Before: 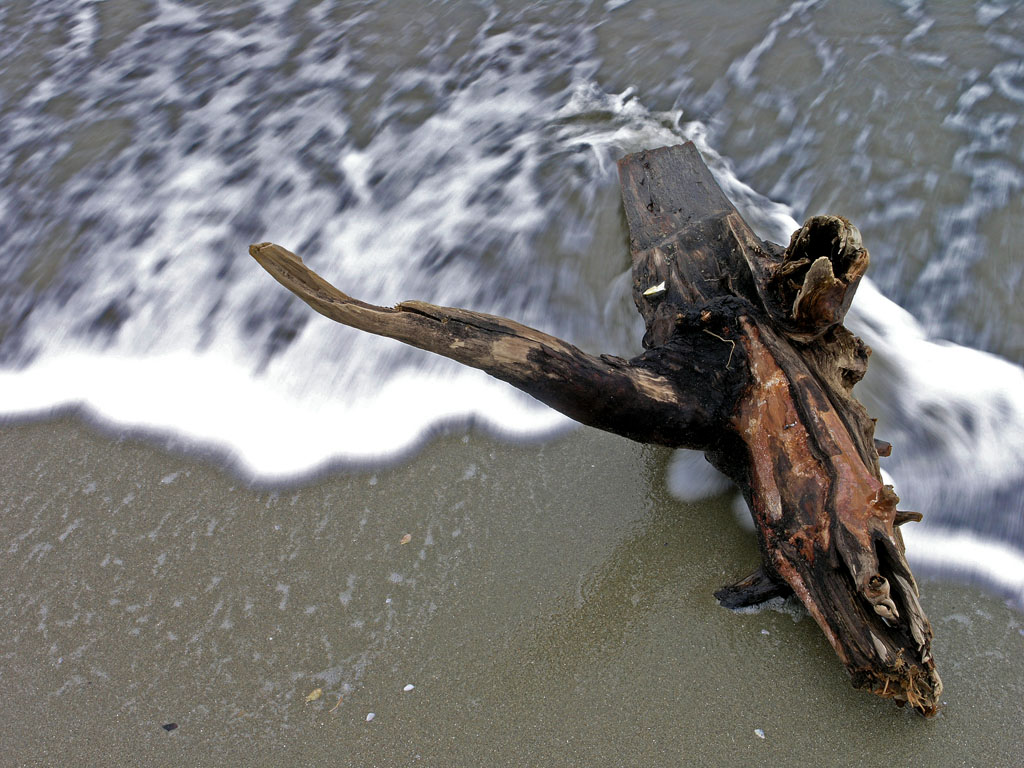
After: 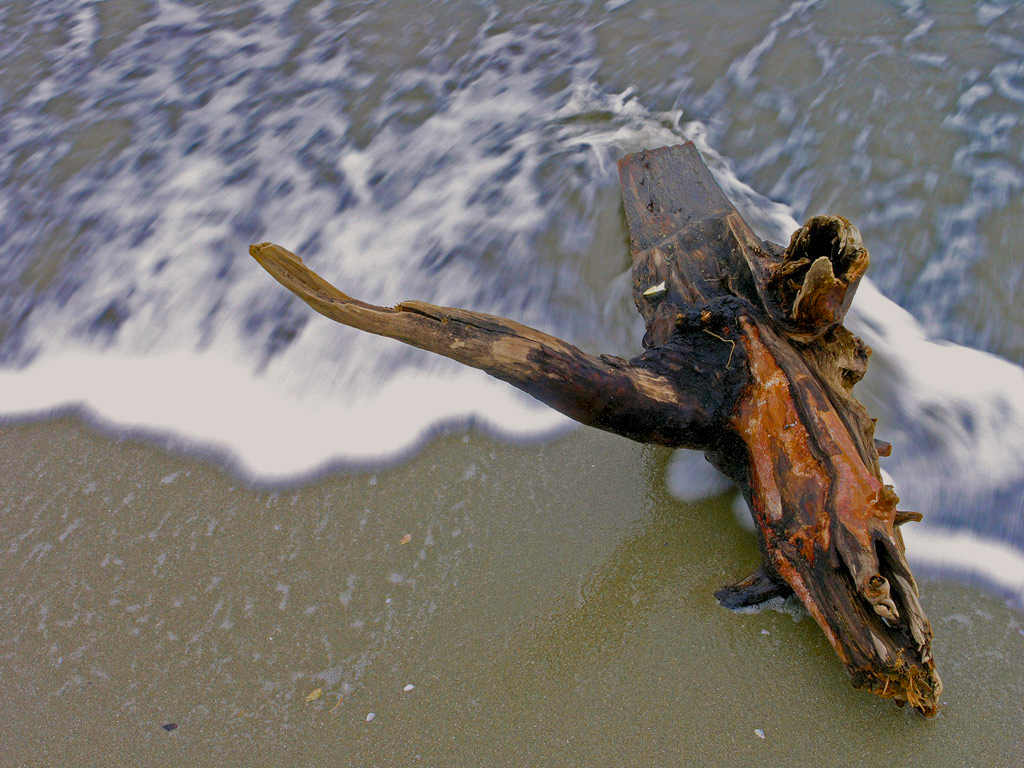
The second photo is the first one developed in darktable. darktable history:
color balance rgb: highlights gain › chroma 1.342%, highlights gain › hue 55.87°, perceptual saturation grading › global saturation 40.832%, perceptual saturation grading › highlights -50.383%, perceptual saturation grading › shadows 31.188%, global vibrance 24.231%, contrast -24.943%
